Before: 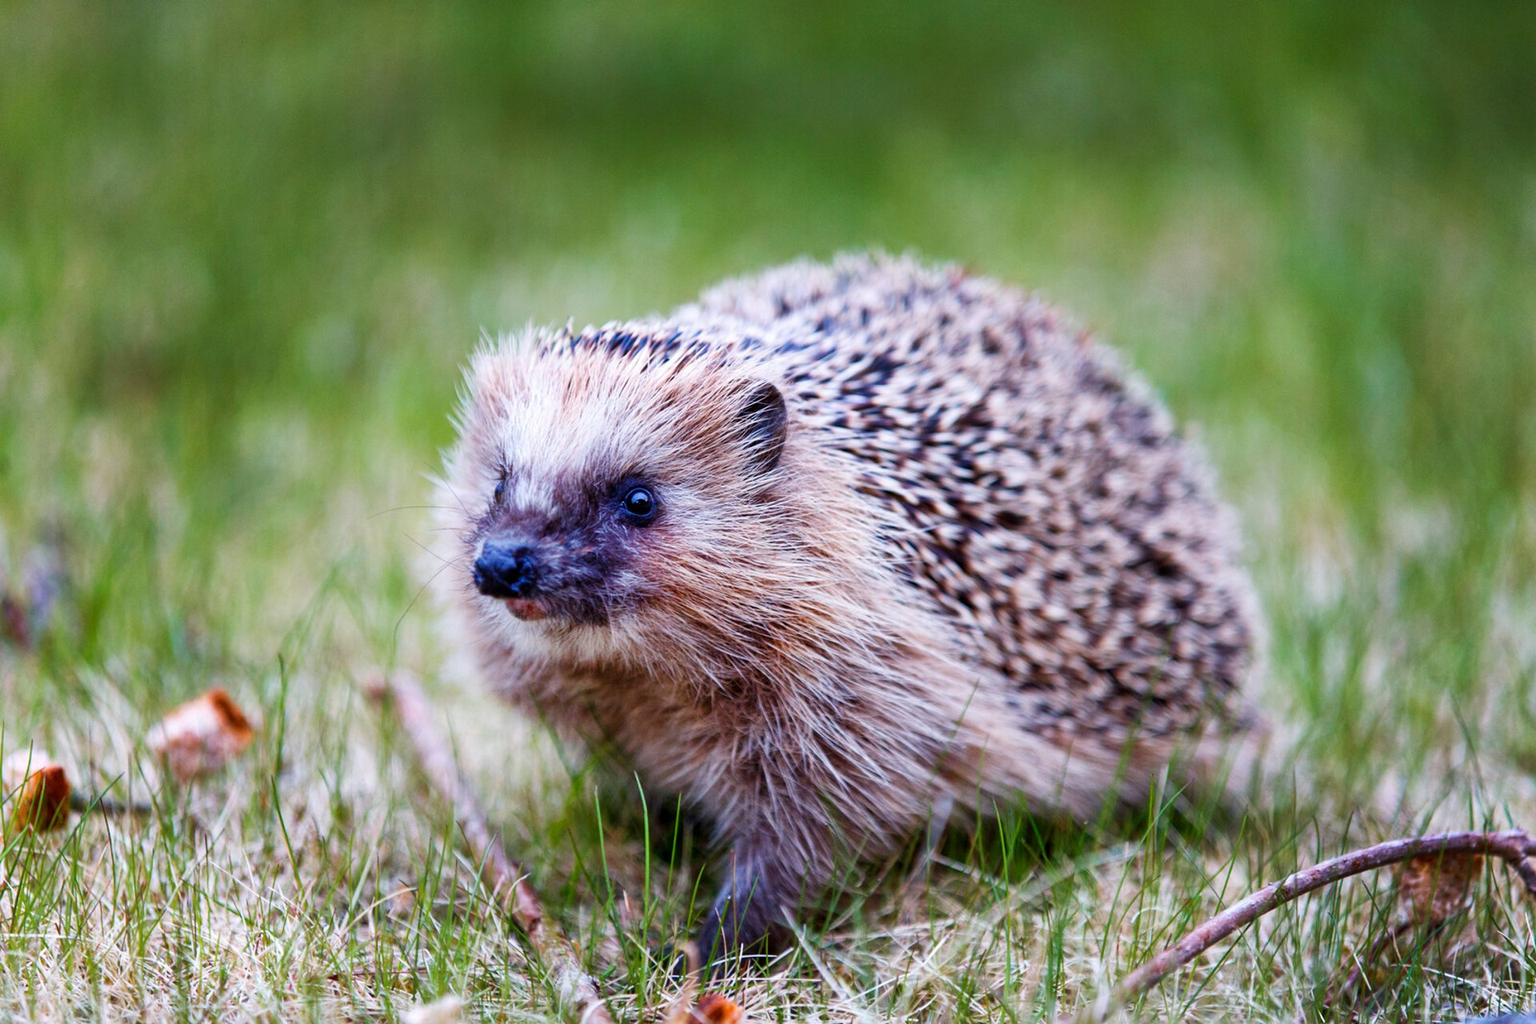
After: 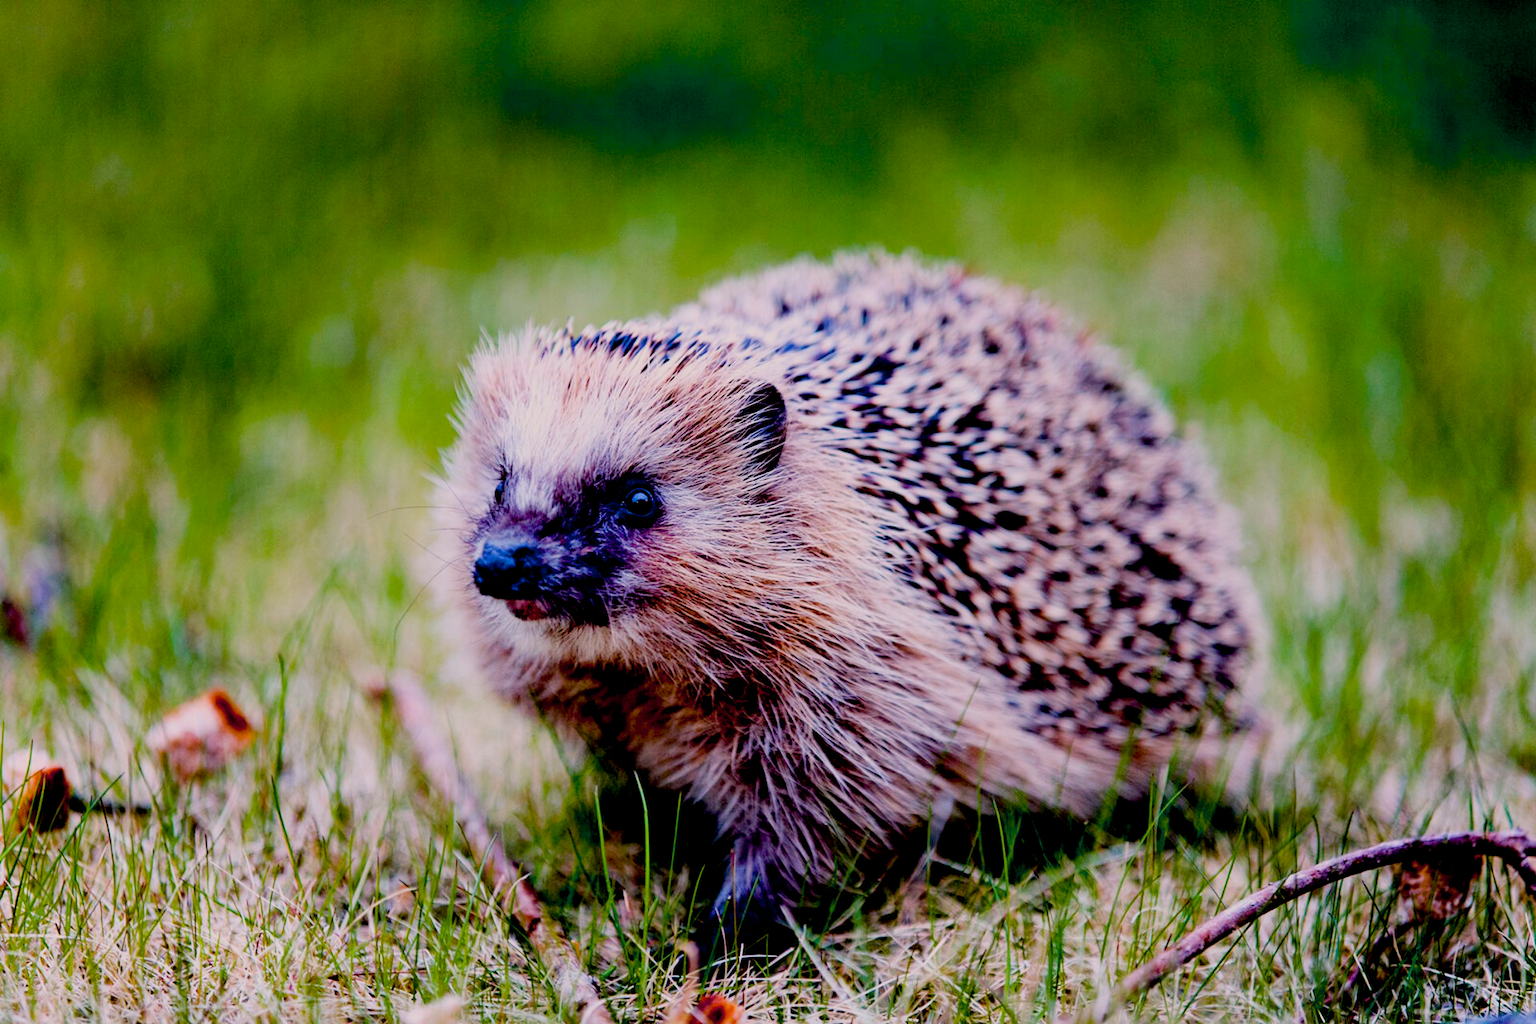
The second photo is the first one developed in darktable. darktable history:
filmic rgb: black relative exposure -7.97 EV, white relative exposure 3.98 EV, hardness 4.12, contrast 1
color balance rgb: highlights gain › chroma 2.362%, highlights gain › hue 34.97°, linear chroma grading › global chroma 14.622%, perceptual saturation grading › global saturation 0.01%, perceptual saturation grading › mid-tones 10.969%
exposure: black level correction 0.055, exposure -0.032 EV, compensate highlight preservation false
